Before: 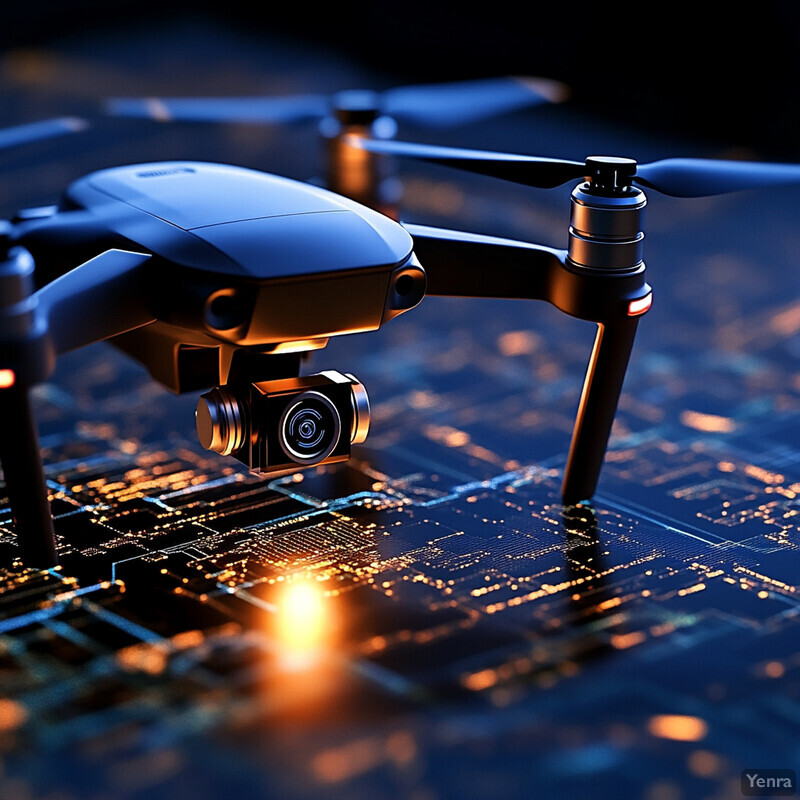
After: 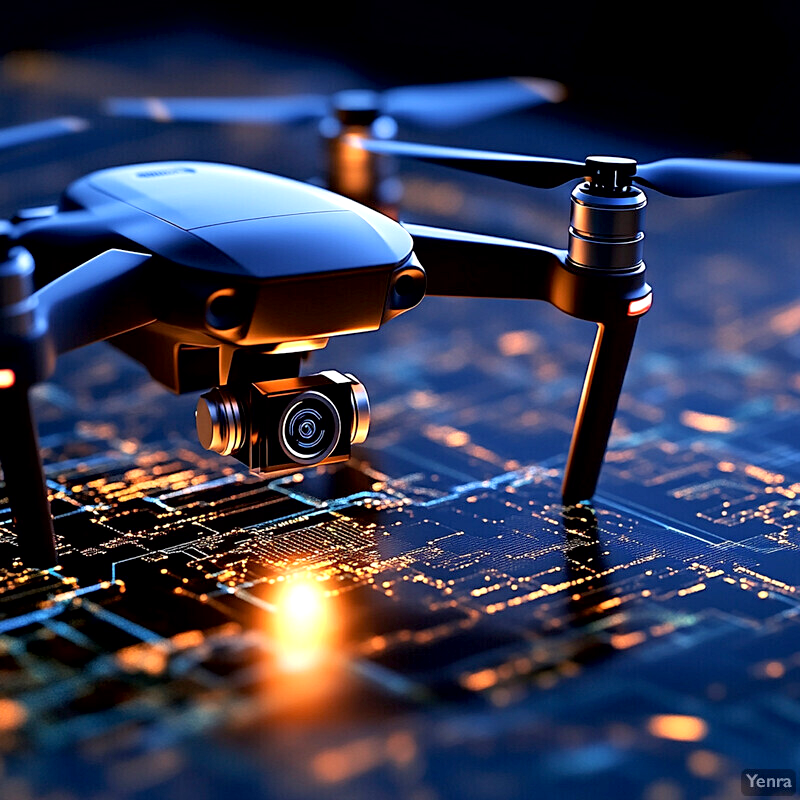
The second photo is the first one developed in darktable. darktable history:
contrast brightness saturation: contrast 0.053, brightness 0.056, saturation 0.007
exposure: black level correction 0.004, exposure 0.412 EV, compensate highlight preservation false
